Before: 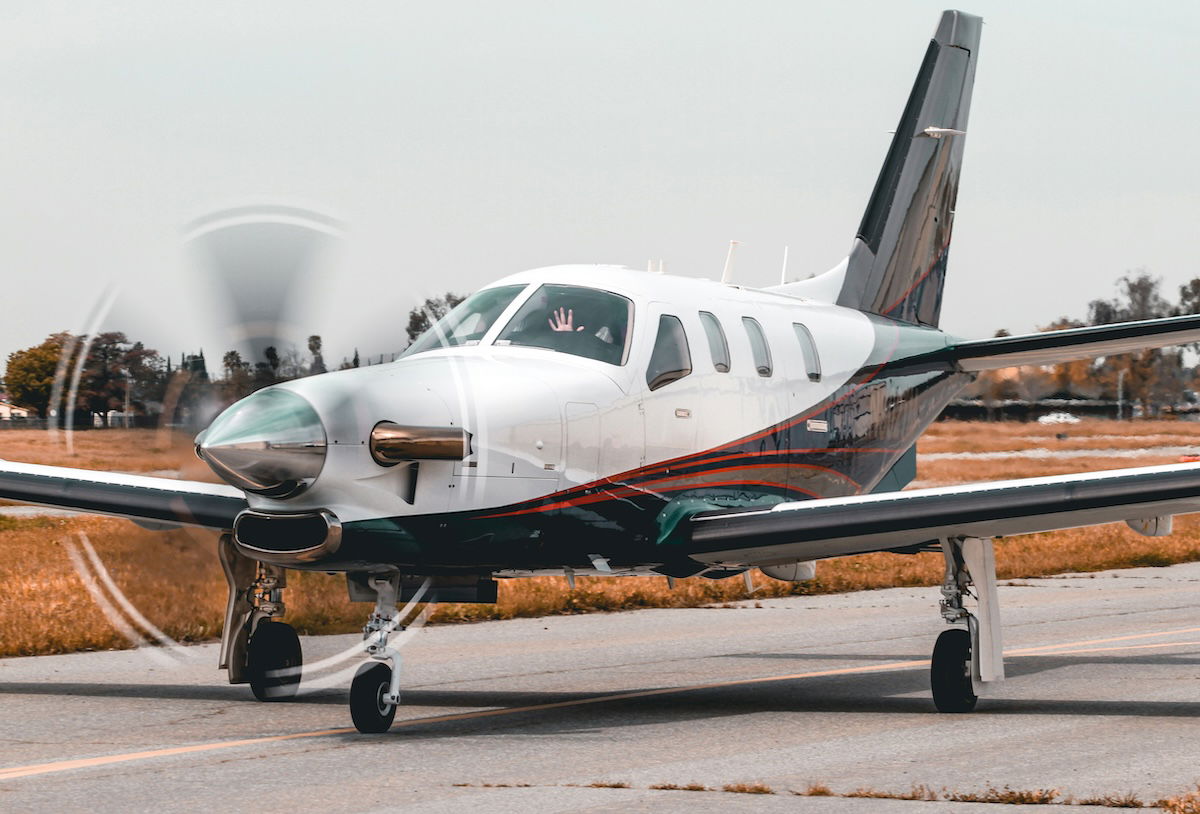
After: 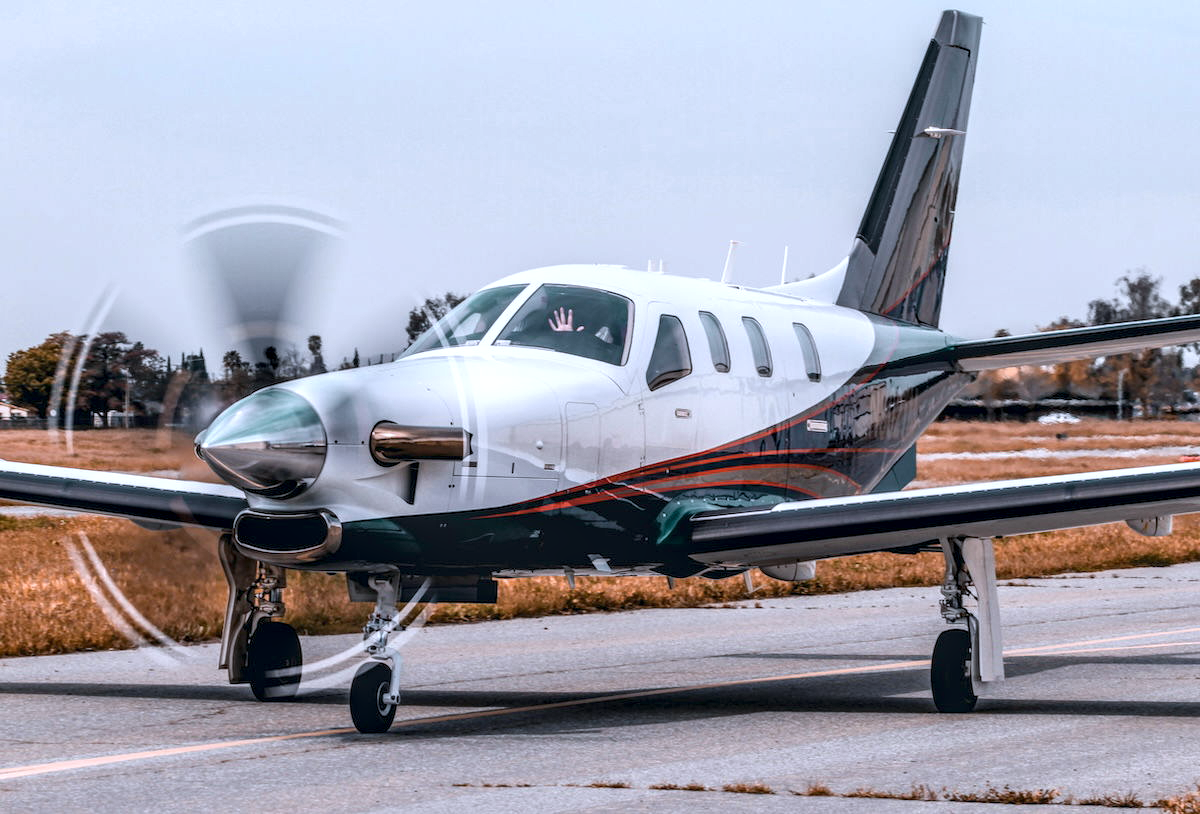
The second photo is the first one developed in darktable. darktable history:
local contrast: highlights 30%, detail 150%
color calibration: illuminant as shot in camera, x 0.369, y 0.382, temperature 4317.5 K
